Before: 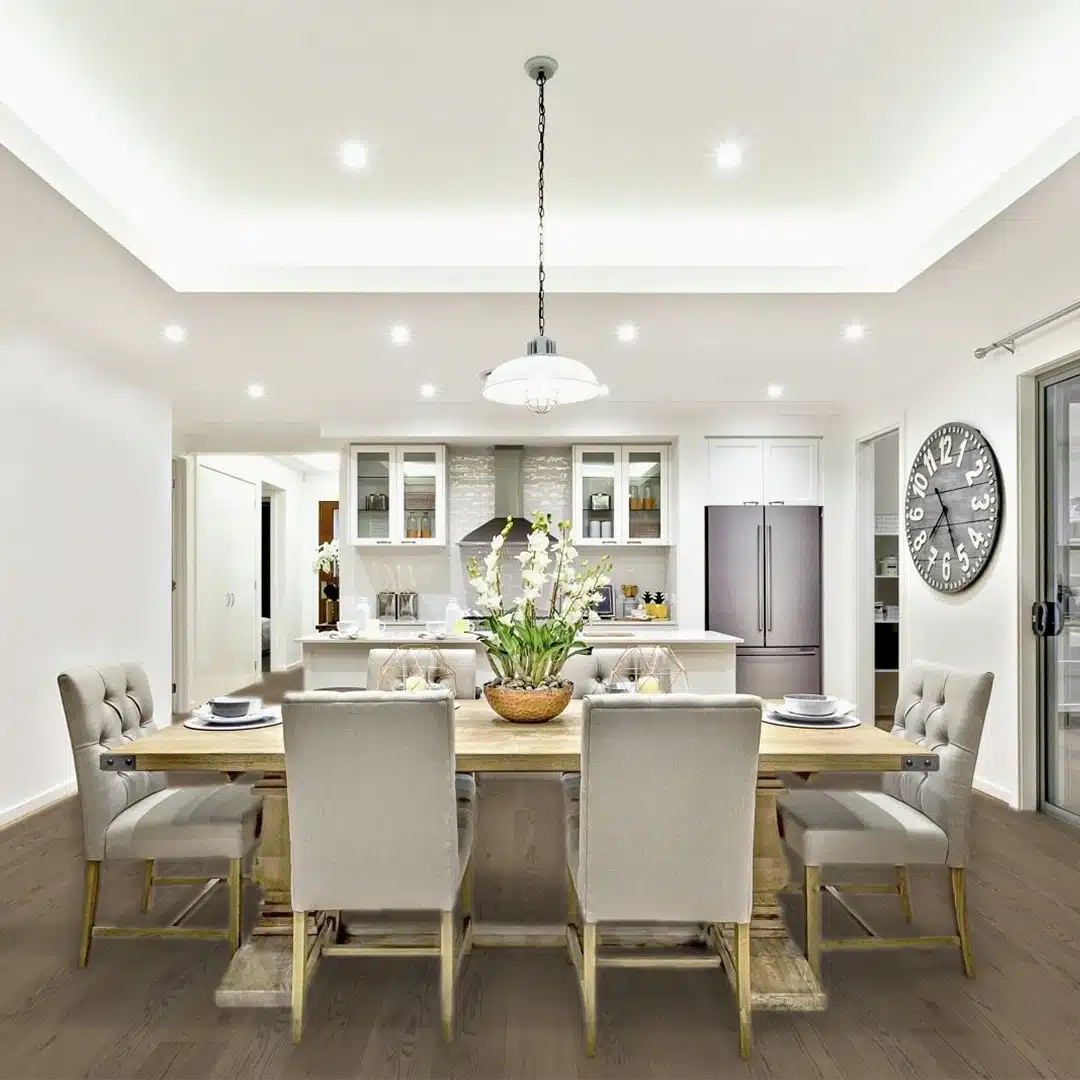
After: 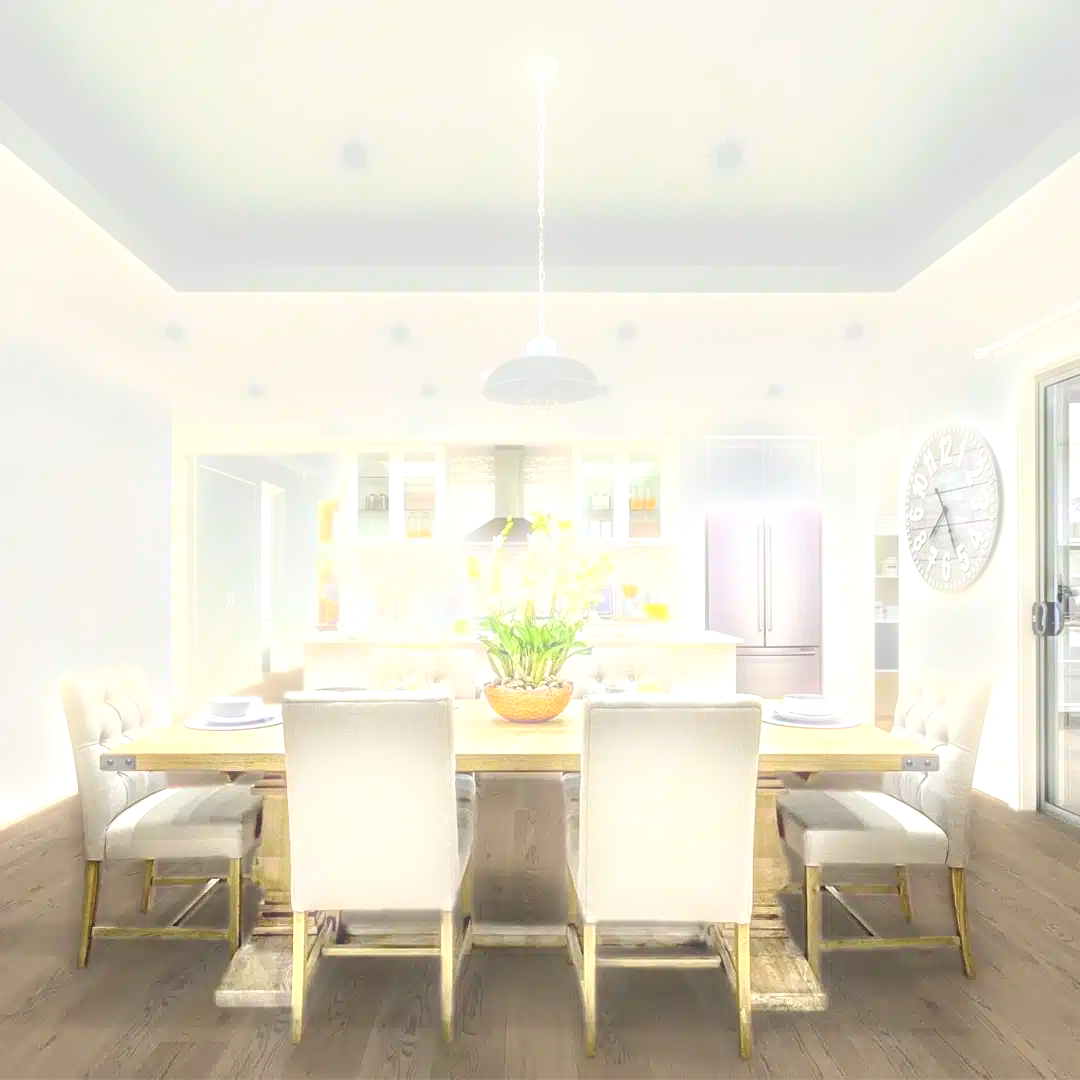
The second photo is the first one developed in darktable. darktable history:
exposure: black level correction -0.005, exposure 1.002 EV, compensate highlight preservation false
bloom: size 5%, threshold 95%, strength 15%
